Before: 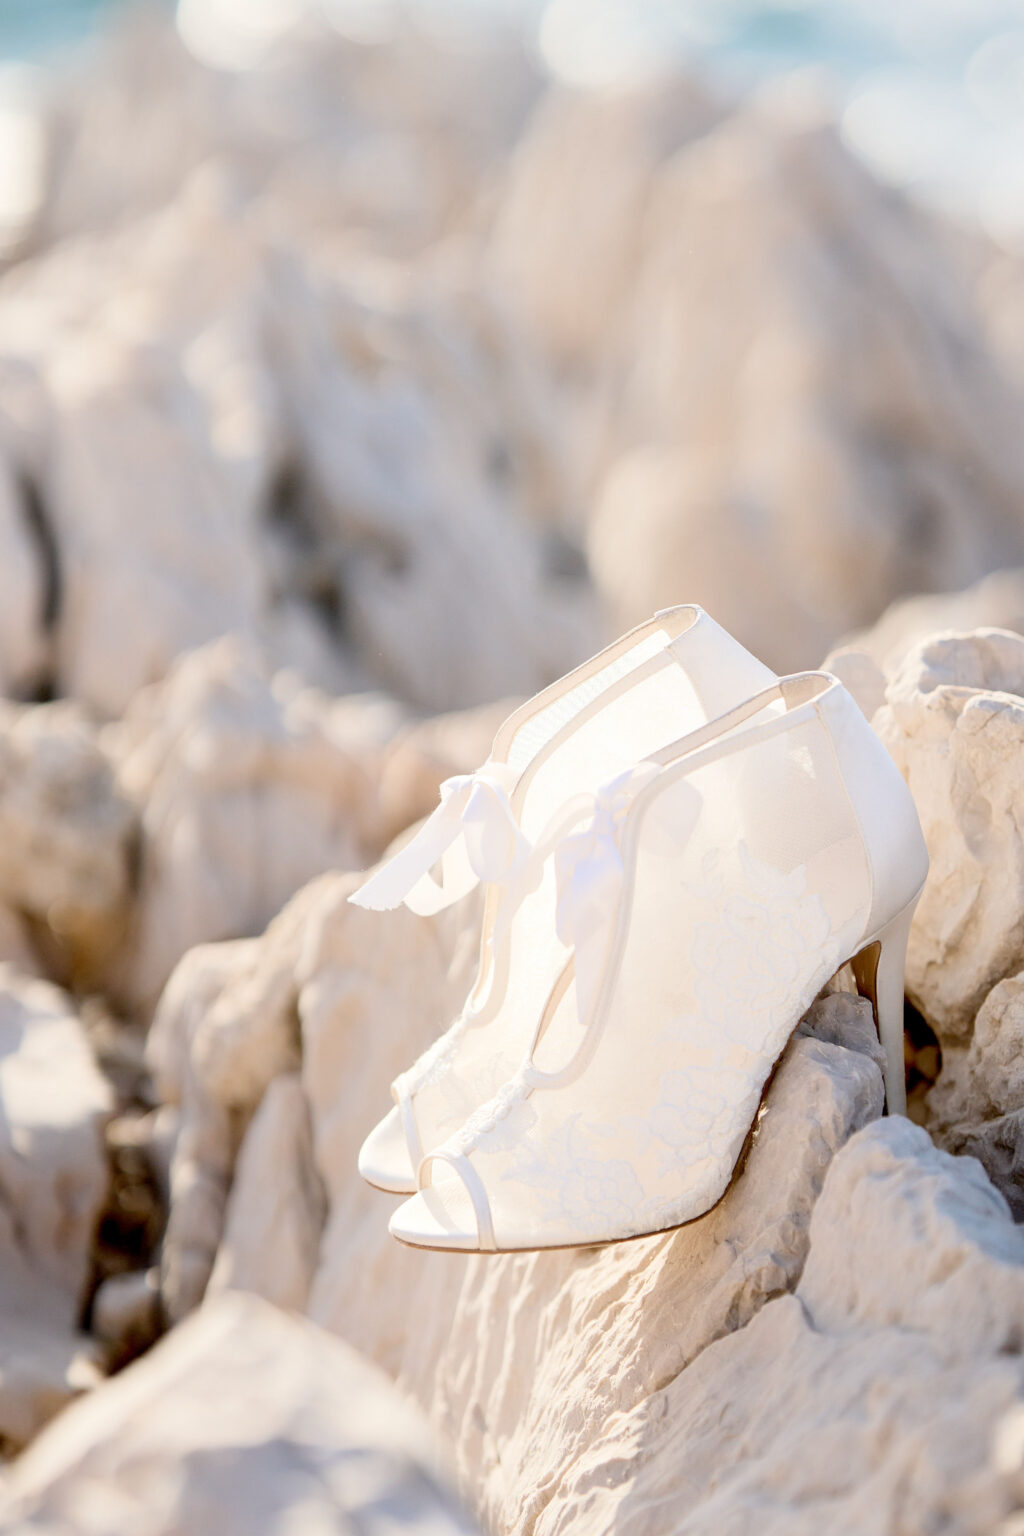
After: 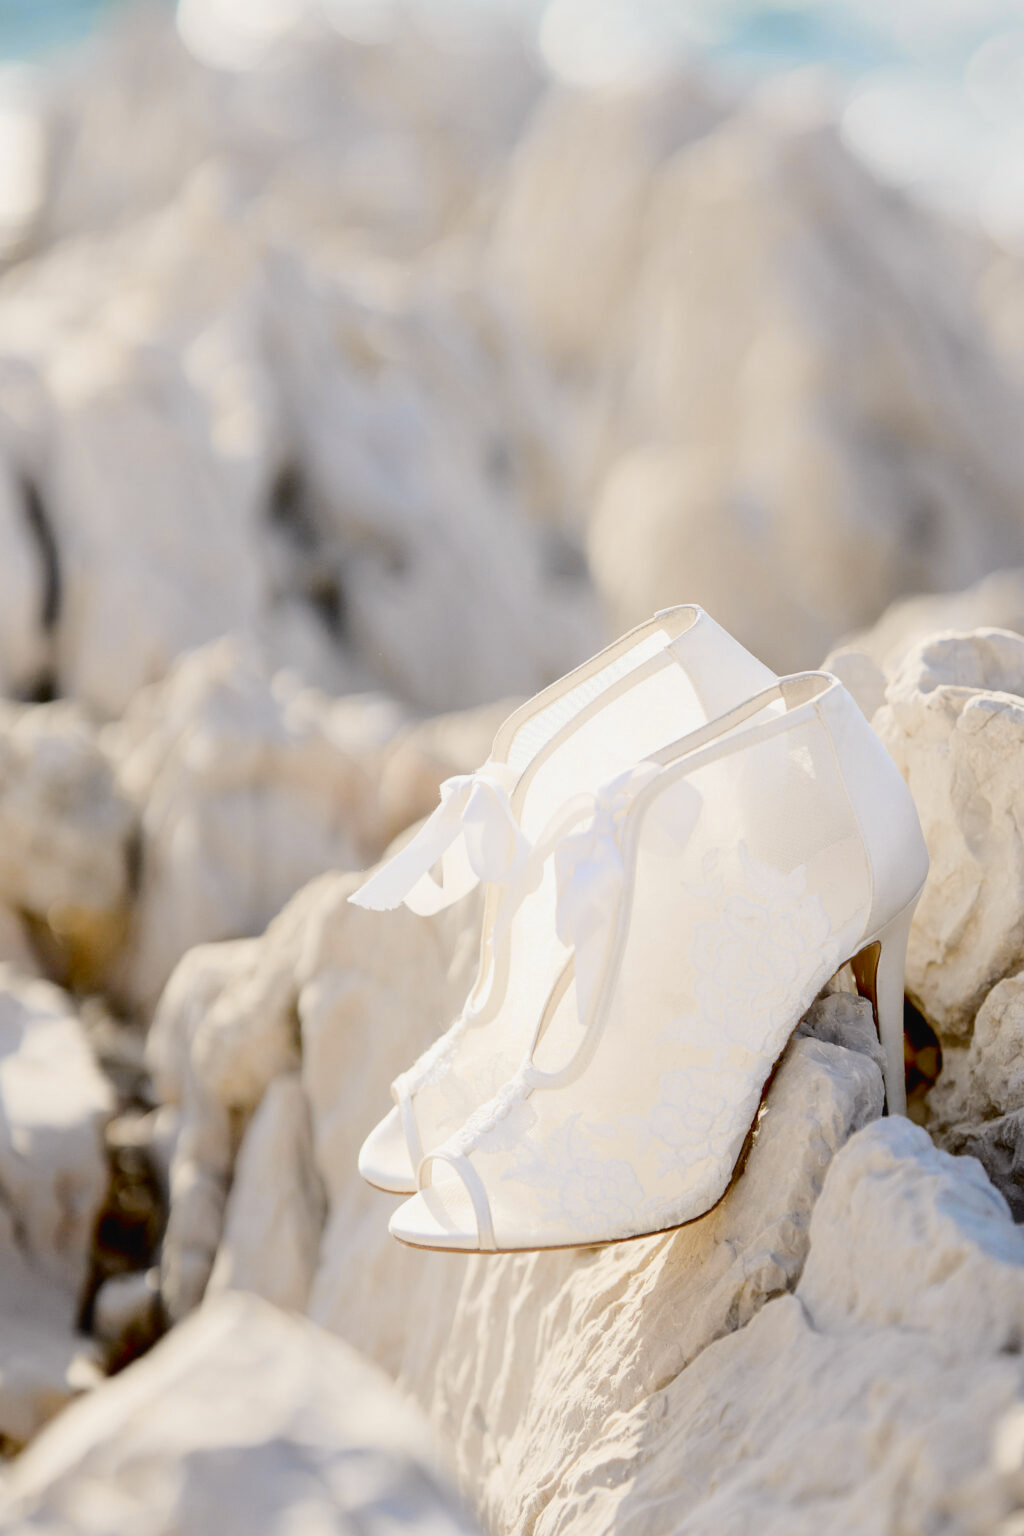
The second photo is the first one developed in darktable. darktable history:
tone curve: curves: ch0 [(0, 0.021) (0.049, 0.044) (0.157, 0.131) (0.365, 0.359) (0.499, 0.517) (0.675, 0.667) (0.856, 0.83) (1, 0.969)]; ch1 [(0, 0) (0.302, 0.309) (0.433, 0.443) (0.472, 0.47) (0.502, 0.503) (0.527, 0.516) (0.564, 0.557) (0.614, 0.645) (0.677, 0.722) (0.859, 0.889) (1, 1)]; ch2 [(0, 0) (0.33, 0.301) (0.447, 0.44) (0.487, 0.496) (0.502, 0.501) (0.535, 0.537) (0.565, 0.558) (0.608, 0.624) (1, 1)], color space Lab, independent channels, preserve colors none
